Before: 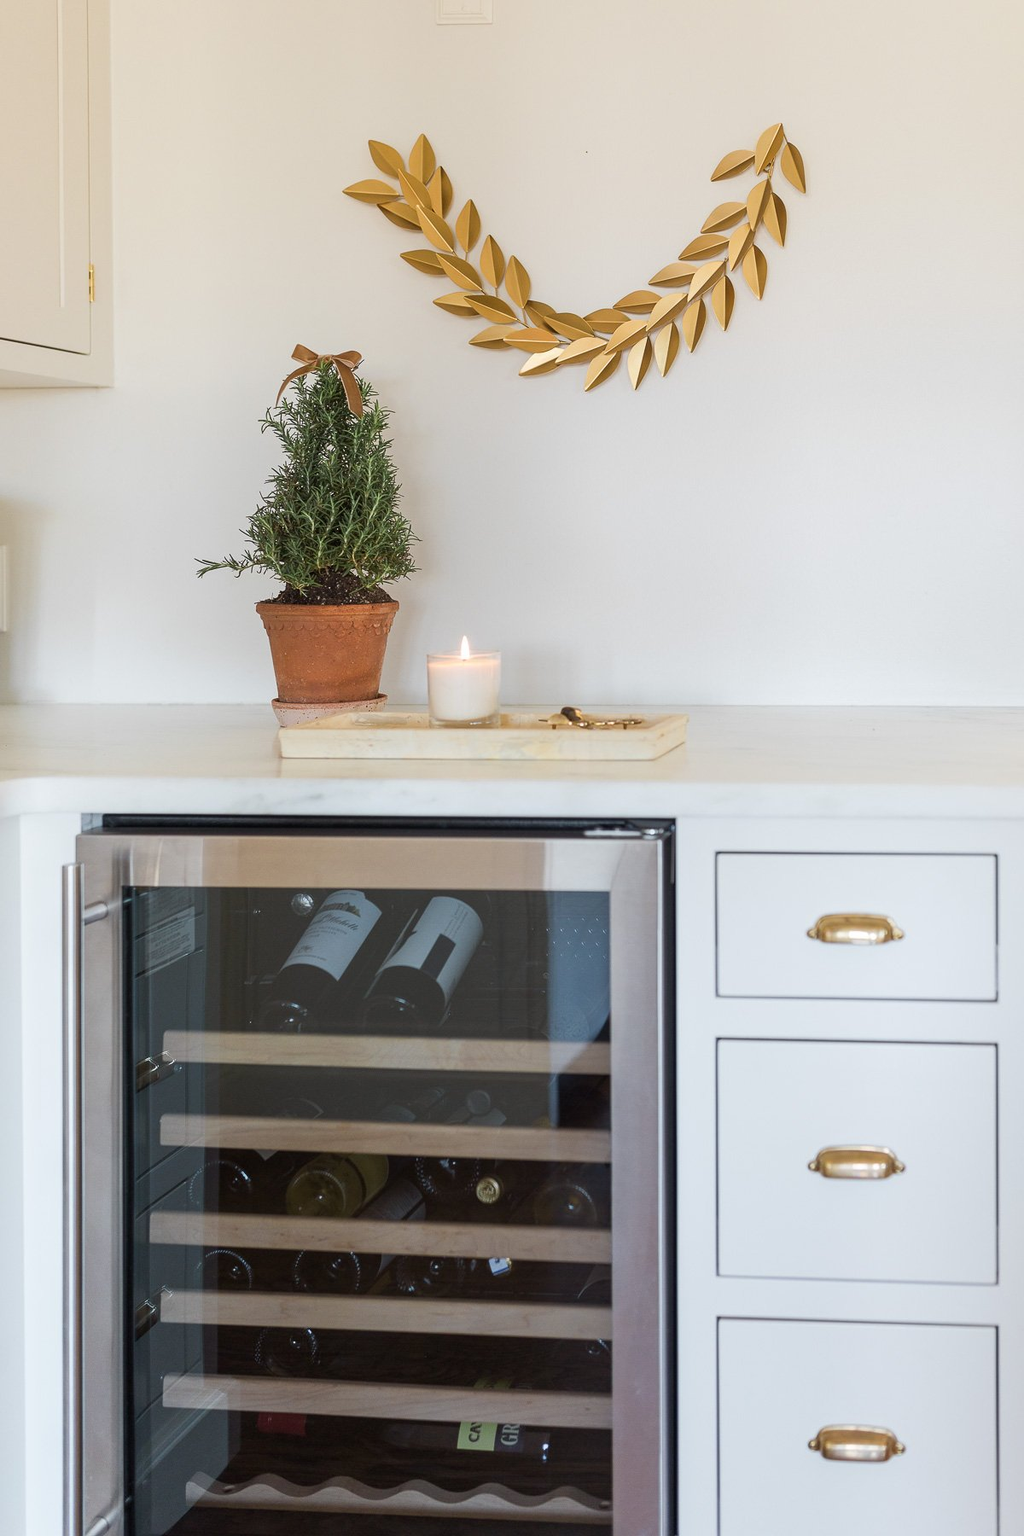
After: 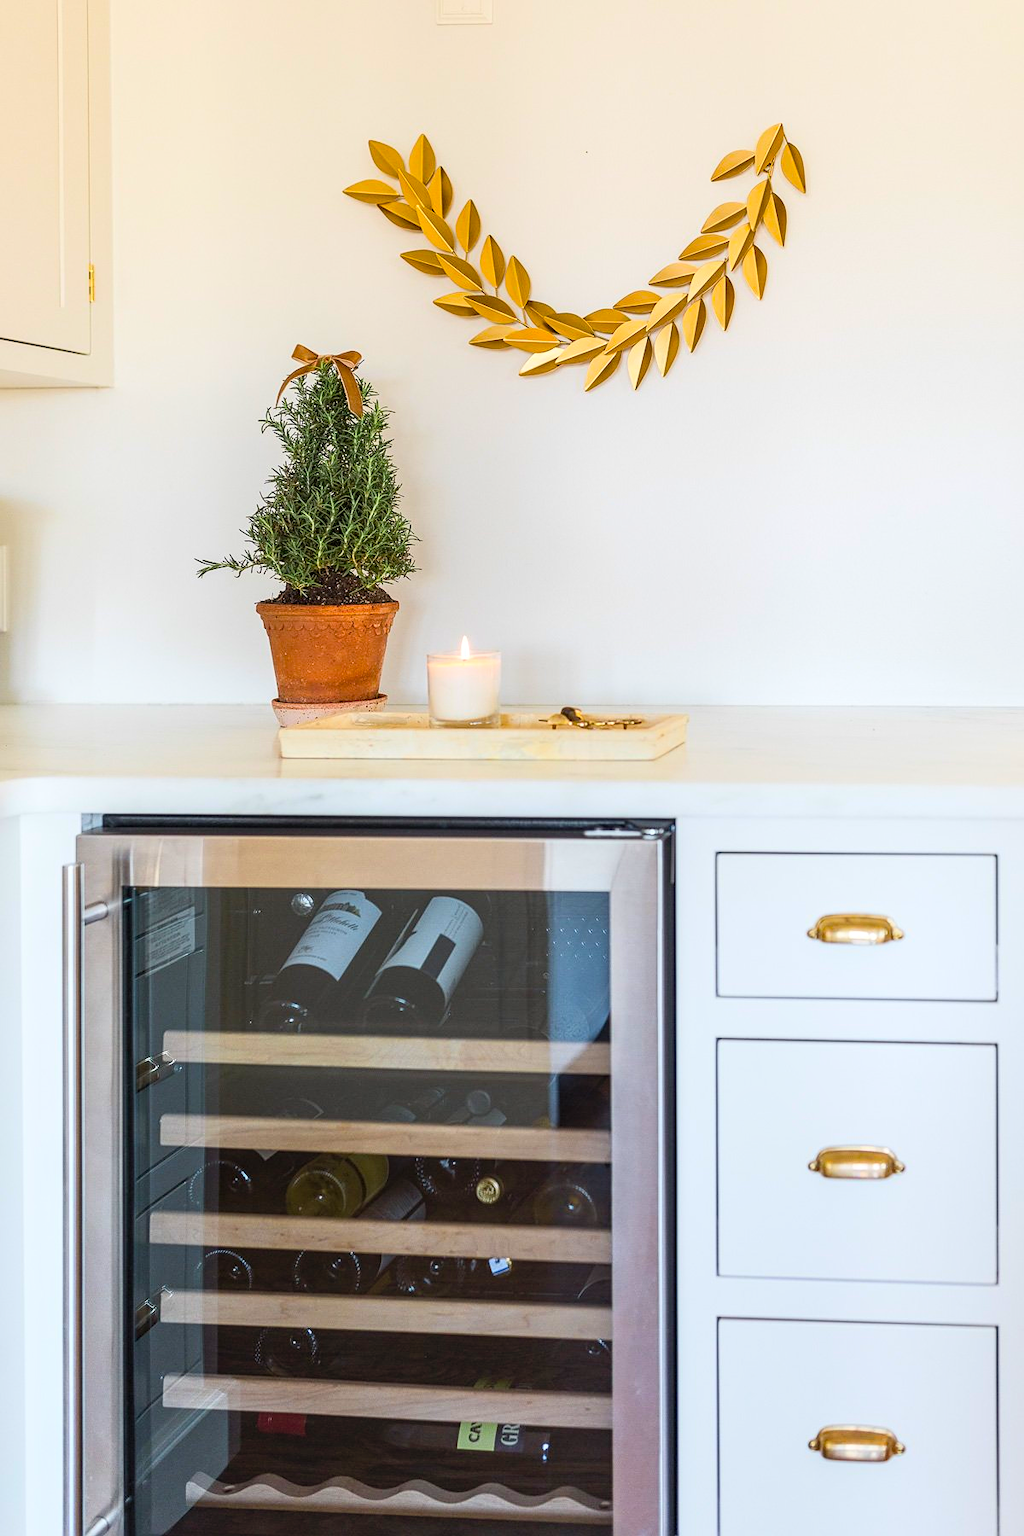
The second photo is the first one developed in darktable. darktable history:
contrast brightness saturation: contrast 0.197, brightness 0.161, saturation 0.22
color balance rgb: perceptual saturation grading › global saturation 30.216%
local contrast: on, module defaults
sharpen: amount 0.206
